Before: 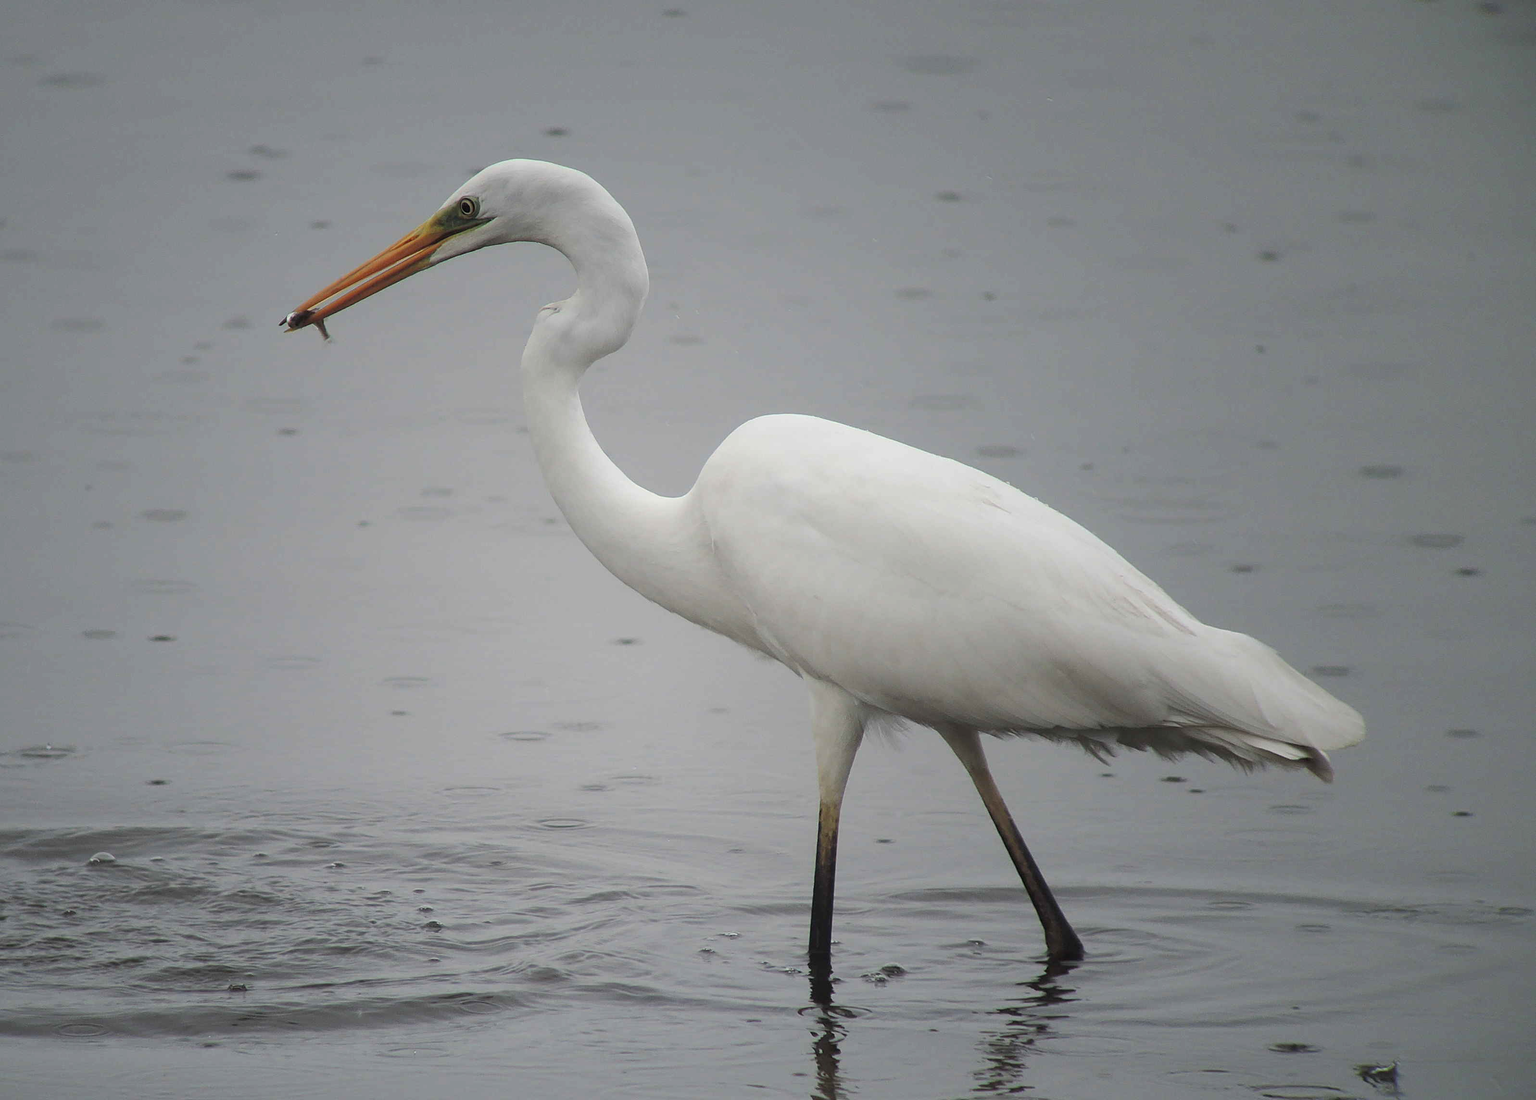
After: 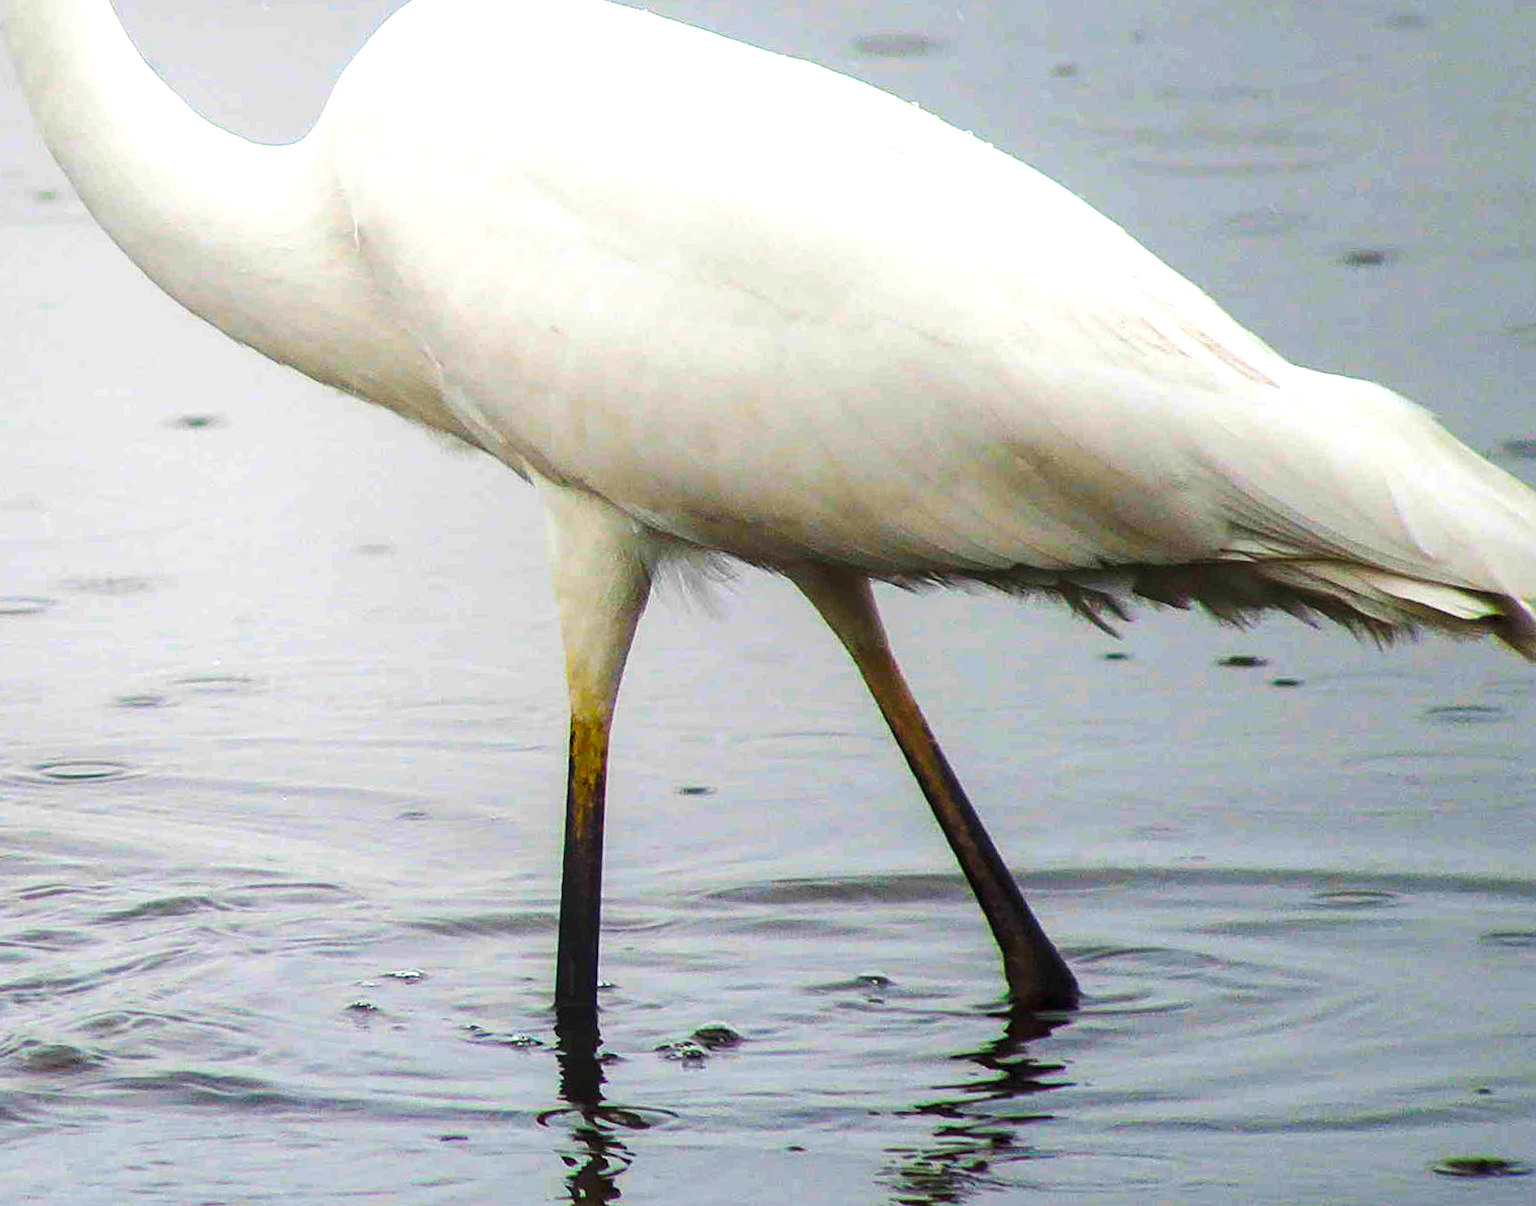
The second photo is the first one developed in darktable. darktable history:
crop: left 34.479%, top 38.822%, right 13.718%, bottom 5.172%
local contrast: detail 130%
color balance rgb: linear chroma grading › global chroma 42%, perceptual saturation grading › global saturation 42%, perceptual brilliance grading › global brilliance 25%, global vibrance 33%
base curve: curves: ch0 [(0, 0) (0.472, 0.455) (1, 1)], preserve colors none
tone curve: curves: ch0 [(0, 0) (0.003, 0.009) (0.011, 0.013) (0.025, 0.019) (0.044, 0.029) (0.069, 0.04) (0.1, 0.053) (0.136, 0.08) (0.177, 0.114) (0.224, 0.151) (0.277, 0.207) (0.335, 0.267) (0.399, 0.35) (0.468, 0.442) (0.543, 0.545) (0.623, 0.656) (0.709, 0.752) (0.801, 0.843) (0.898, 0.932) (1, 1)], preserve colors none
rotate and perspective: rotation -1.24°, automatic cropping off
